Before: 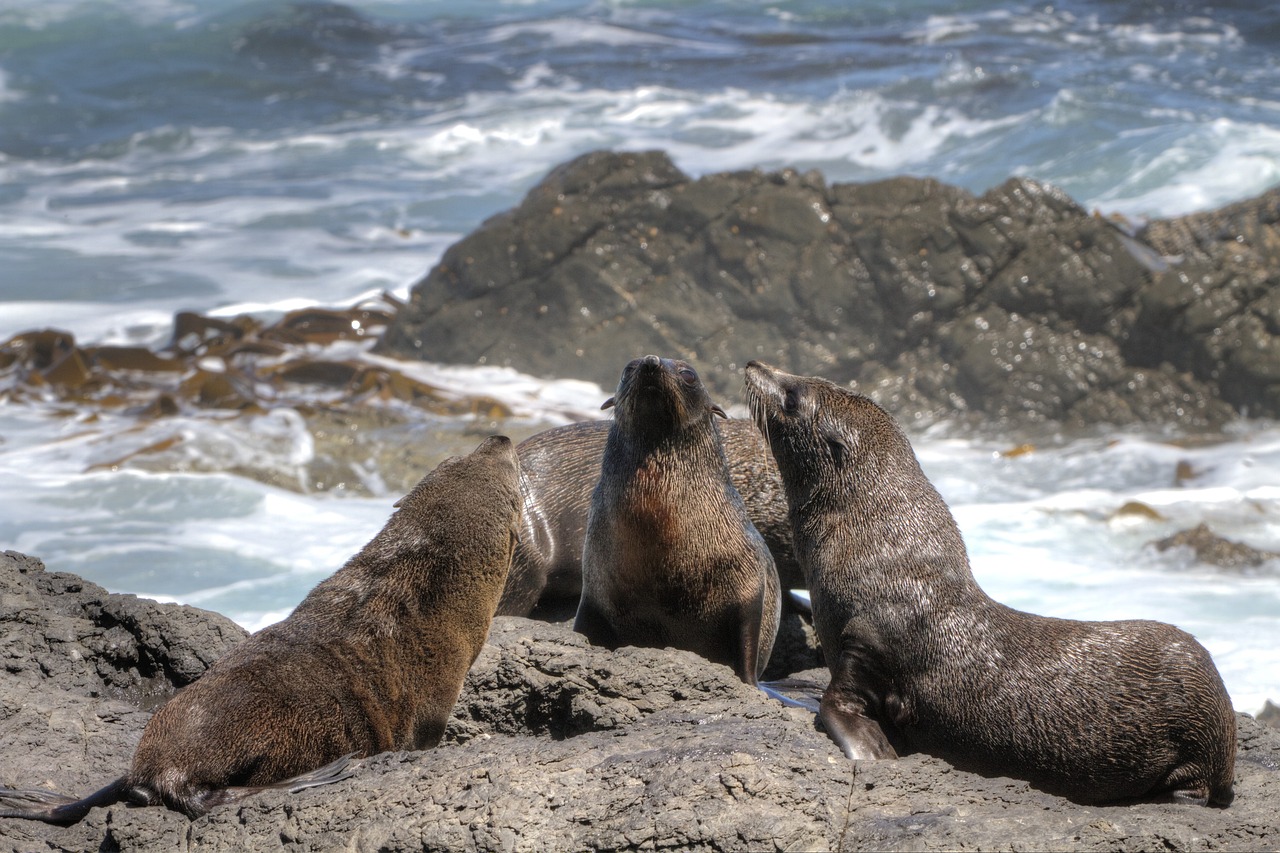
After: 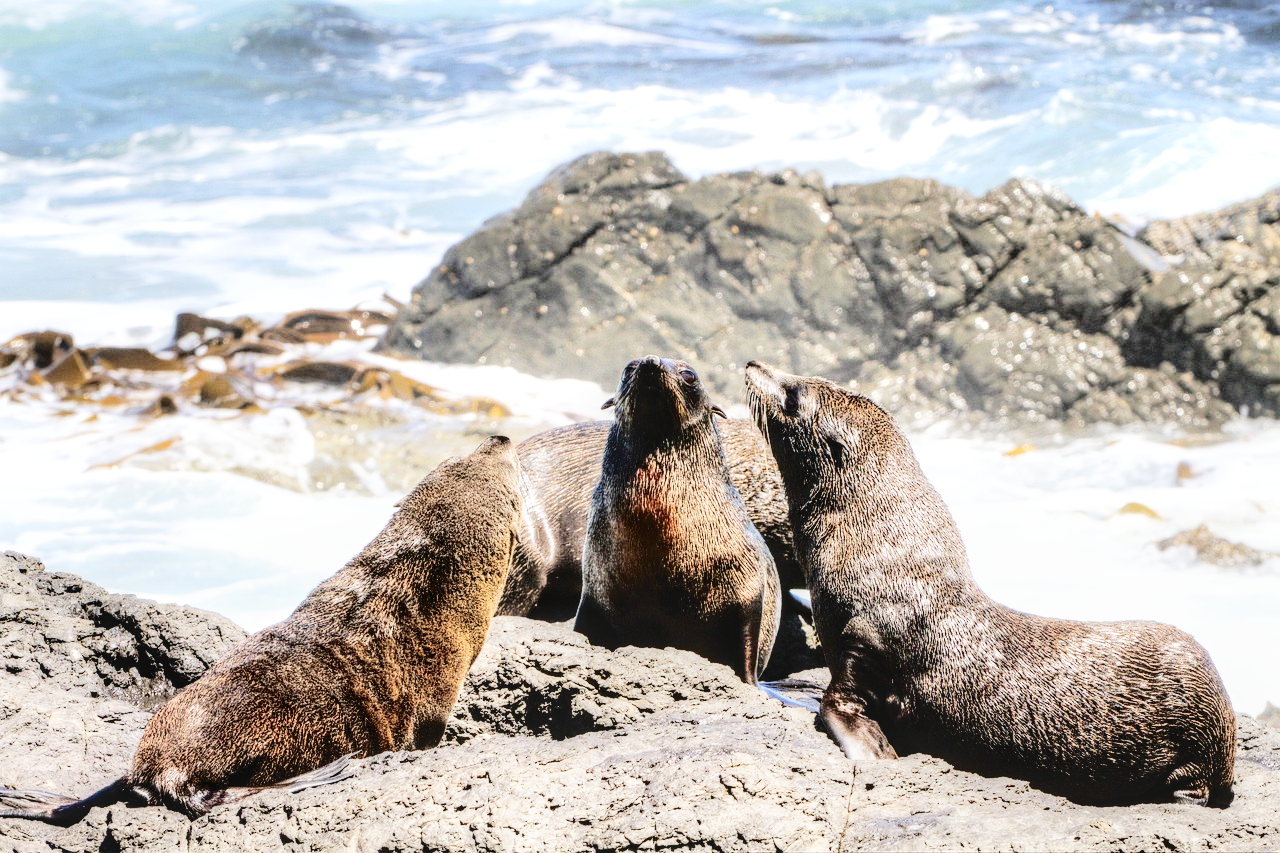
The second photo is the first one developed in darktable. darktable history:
tone curve: curves: ch0 [(0, 0) (0.003, 0.003) (0.011, 0.009) (0.025, 0.018) (0.044, 0.027) (0.069, 0.034) (0.1, 0.043) (0.136, 0.056) (0.177, 0.084) (0.224, 0.138) (0.277, 0.203) (0.335, 0.329) (0.399, 0.451) (0.468, 0.572) (0.543, 0.671) (0.623, 0.754) (0.709, 0.821) (0.801, 0.88) (0.898, 0.938) (1, 1)], color space Lab, independent channels, preserve colors none
local contrast: on, module defaults
base curve: curves: ch0 [(0, 0) (0.007, 0.004) (0.027, 0.03) (0.046, 0.07) (0.207, 0.54) (0.442, 0.872) (0.673, 0.972) (1, 1)], preserve colors none
